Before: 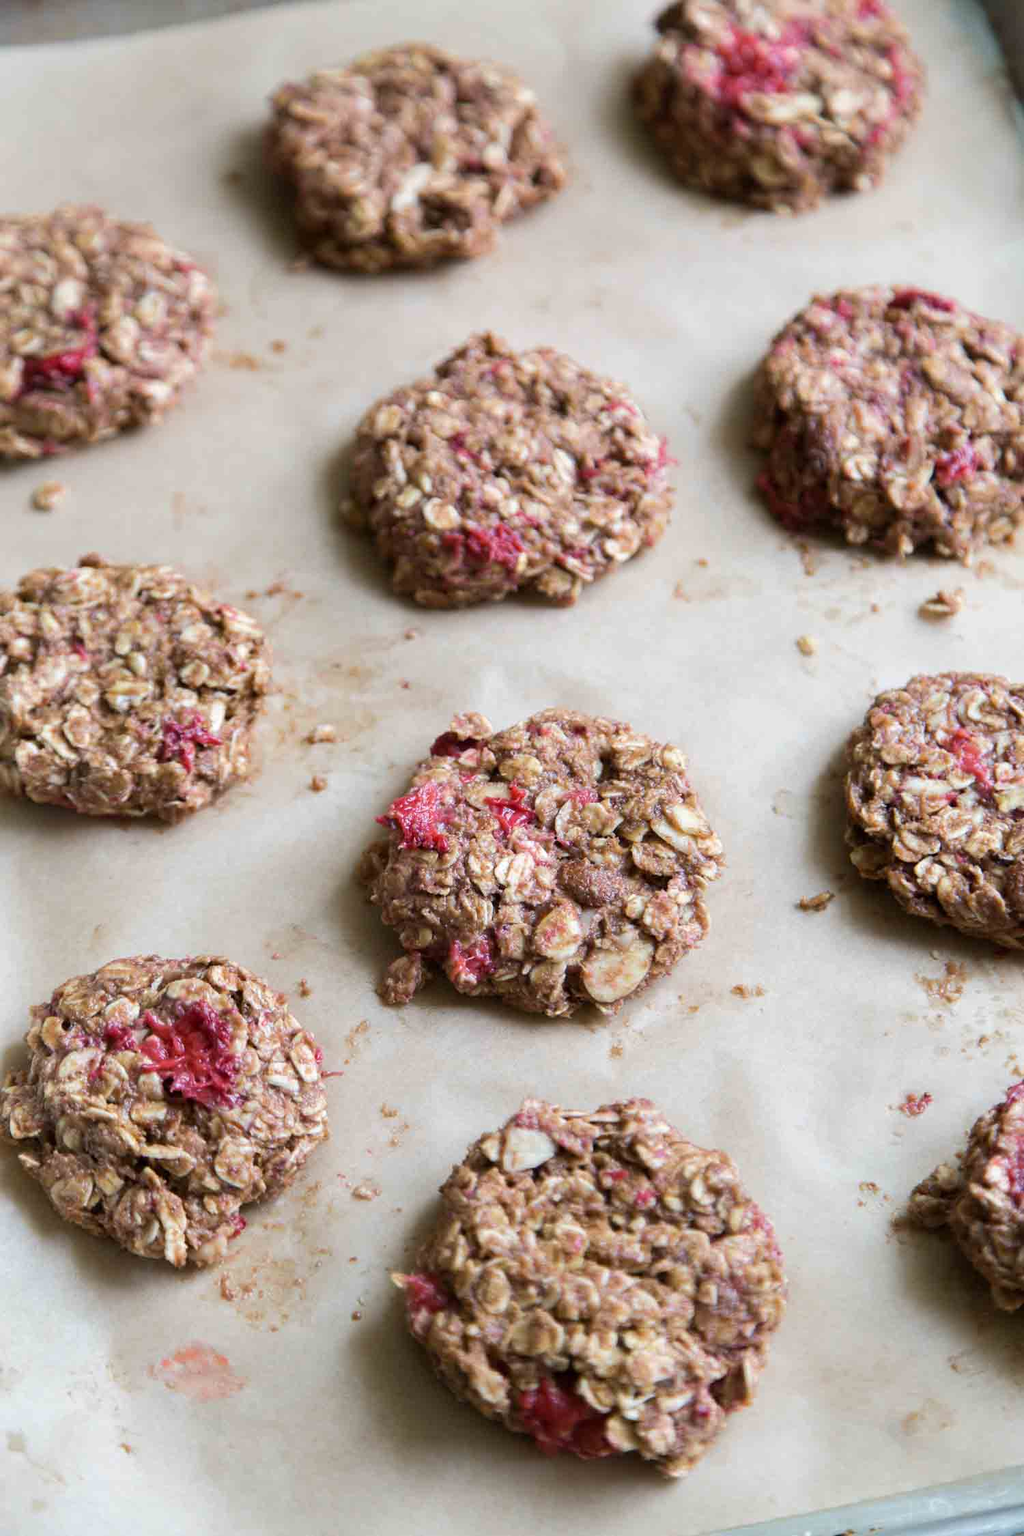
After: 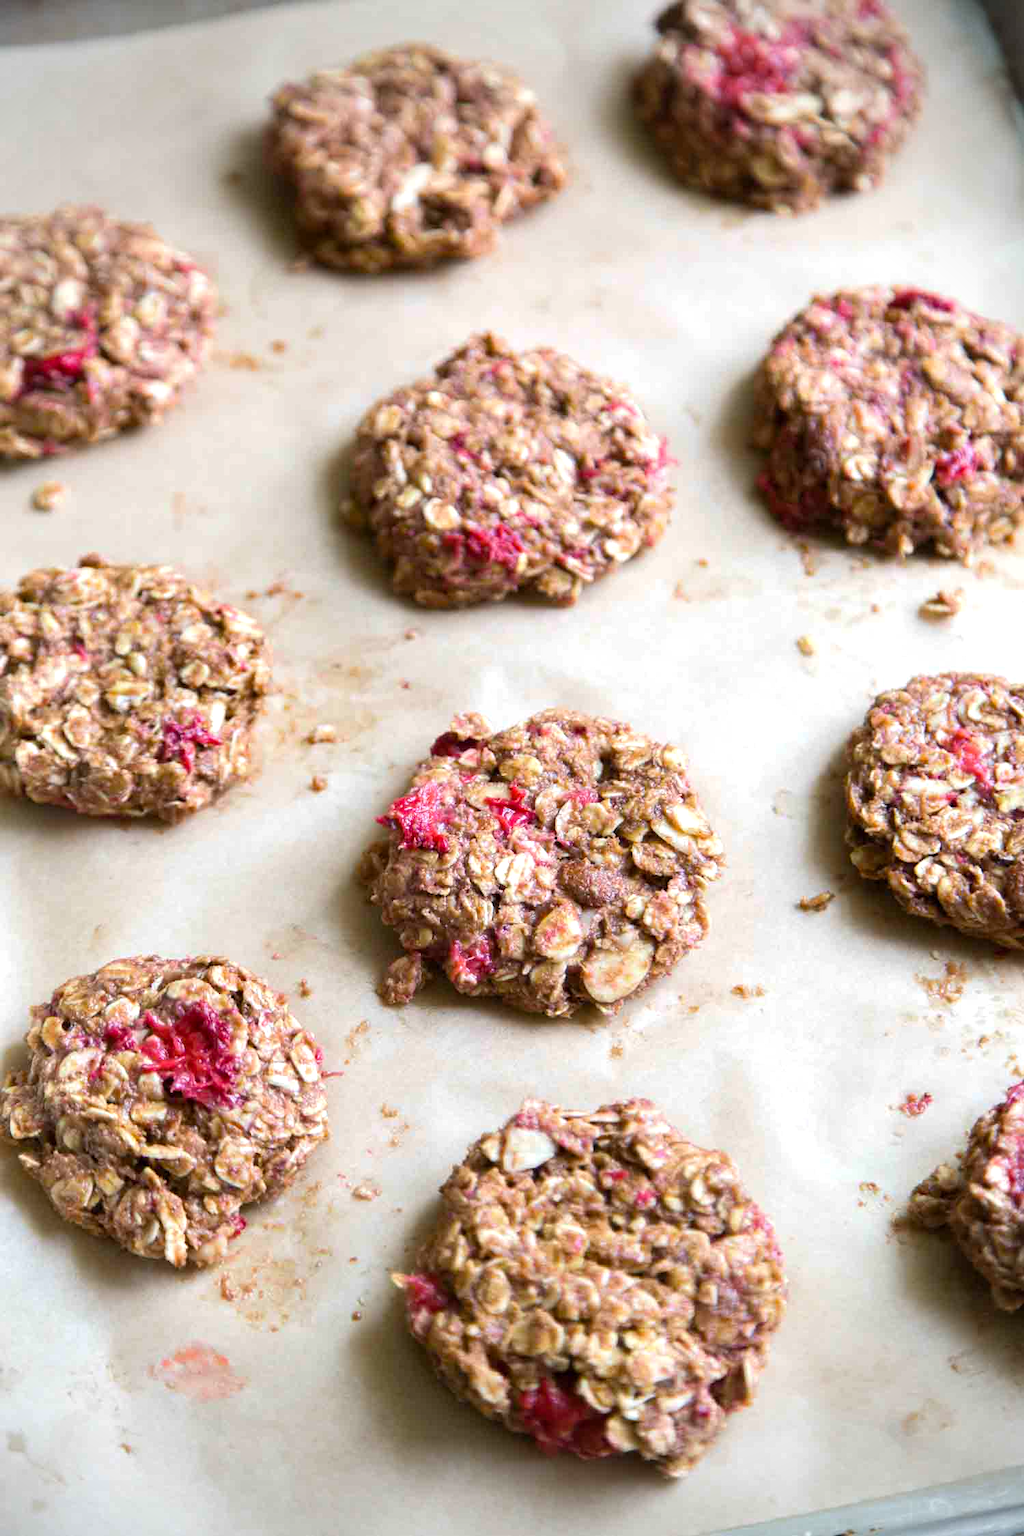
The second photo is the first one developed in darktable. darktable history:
exposure: exposure 0.426 EV, compensate highlight preservation false
vignetting: unbound false
color balance rgb: perceptual saturation grading › global saturation 20%, global vibrance 10%
